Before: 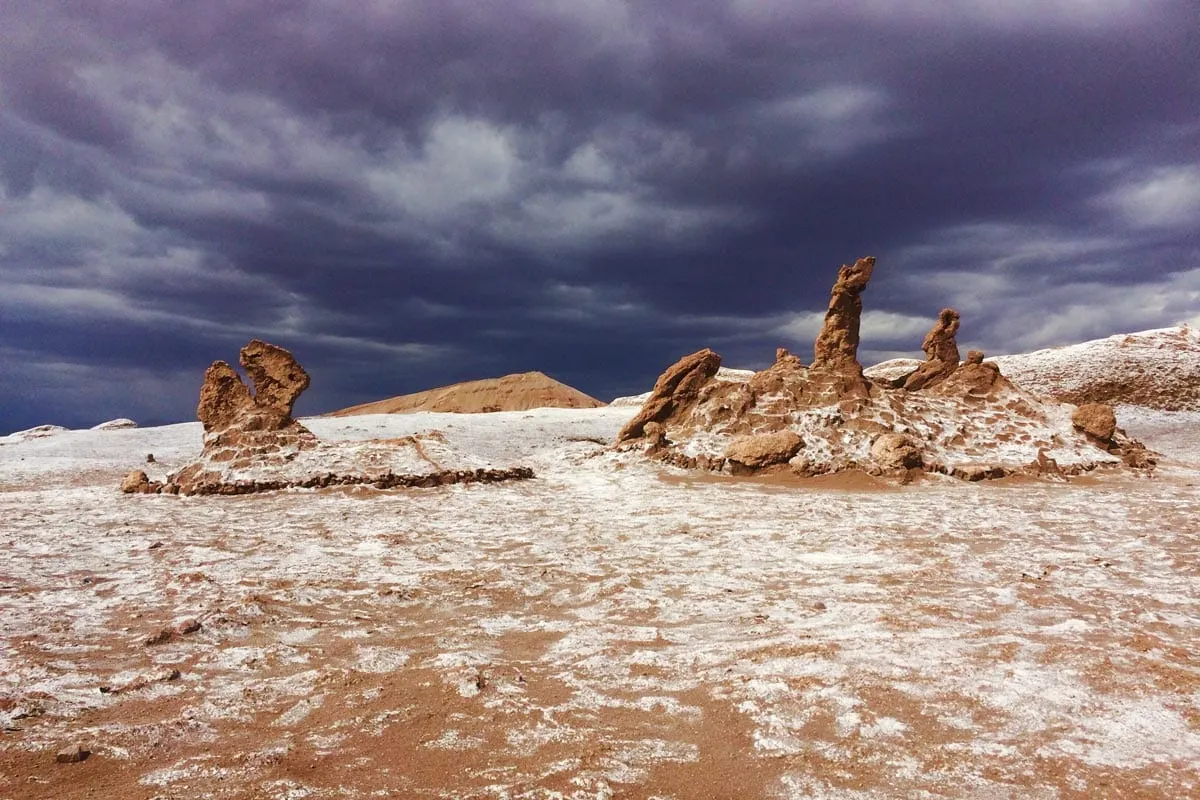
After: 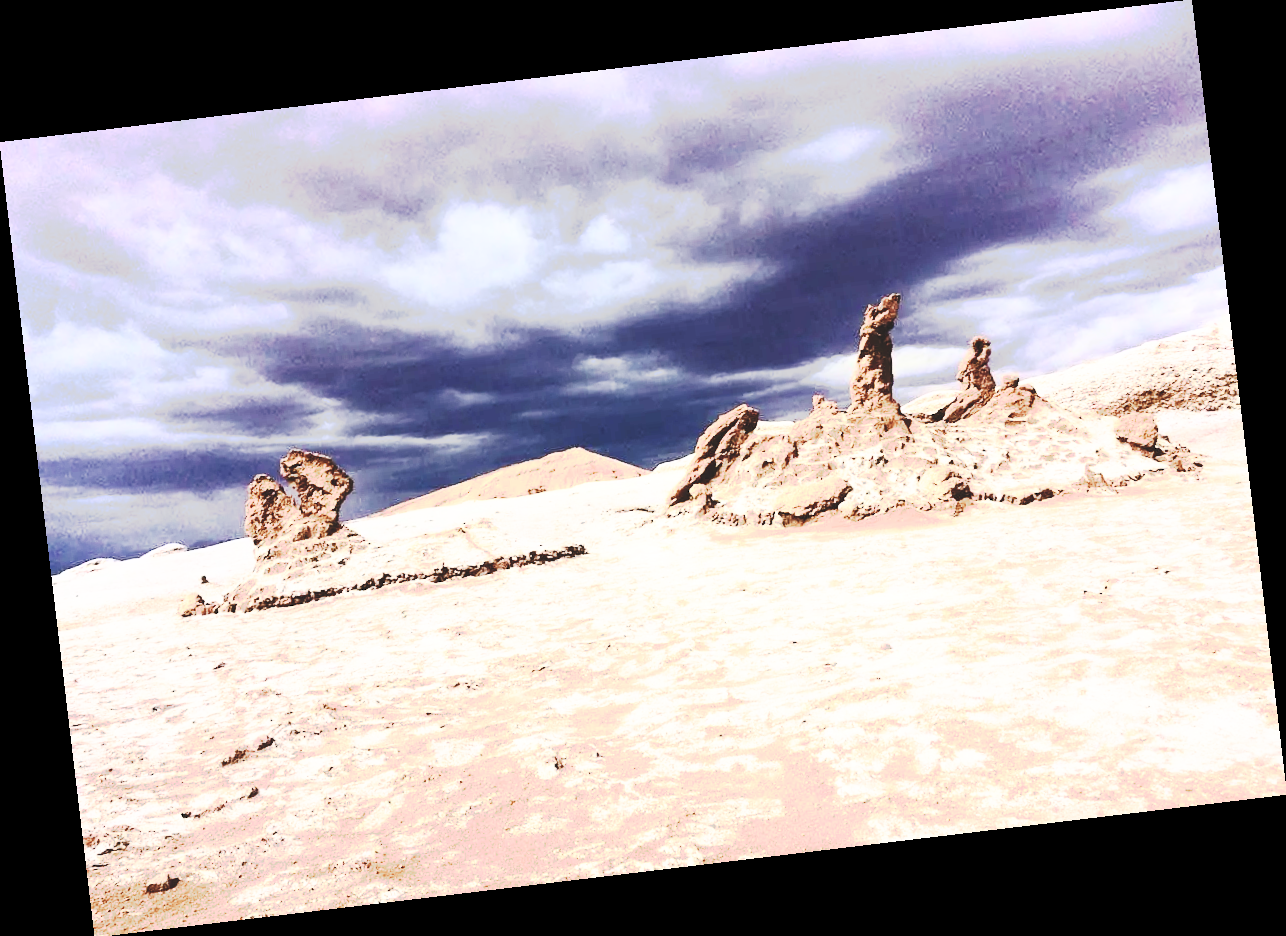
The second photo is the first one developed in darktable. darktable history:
contrast brightness saturation: contrast 0.57, brightness 0.57, saturation -0.34
tone curve: curves: ch0 [(0, 0) (0.003, 0.108) (0.011, 0.113) (0.025, 0.113) (0.044, 0.121) (0.069, 0.132) (0.1, 0.145) (0.136, 0.158) (0.177, 0.182) (0.224, 0.215) (0.277, 0.27) (0.335, 0.341) (0.399, 0.424) (0.468, 0.528) (0.543, 0.622) (0.623, 0.721) (0.709, 0.79) (0.801, 0.846) (0.898, 0.871) (1, 1)], preserve colors none
rotate and perspective: rotation -6.83°, automatic cropping off
base curve: curves: ch0 [(0, 0) (0.028, 0.03) (0.121, 0.232) (0.46, 0.748) (0.859, 0.968) (1, 1)], preserve colors none
